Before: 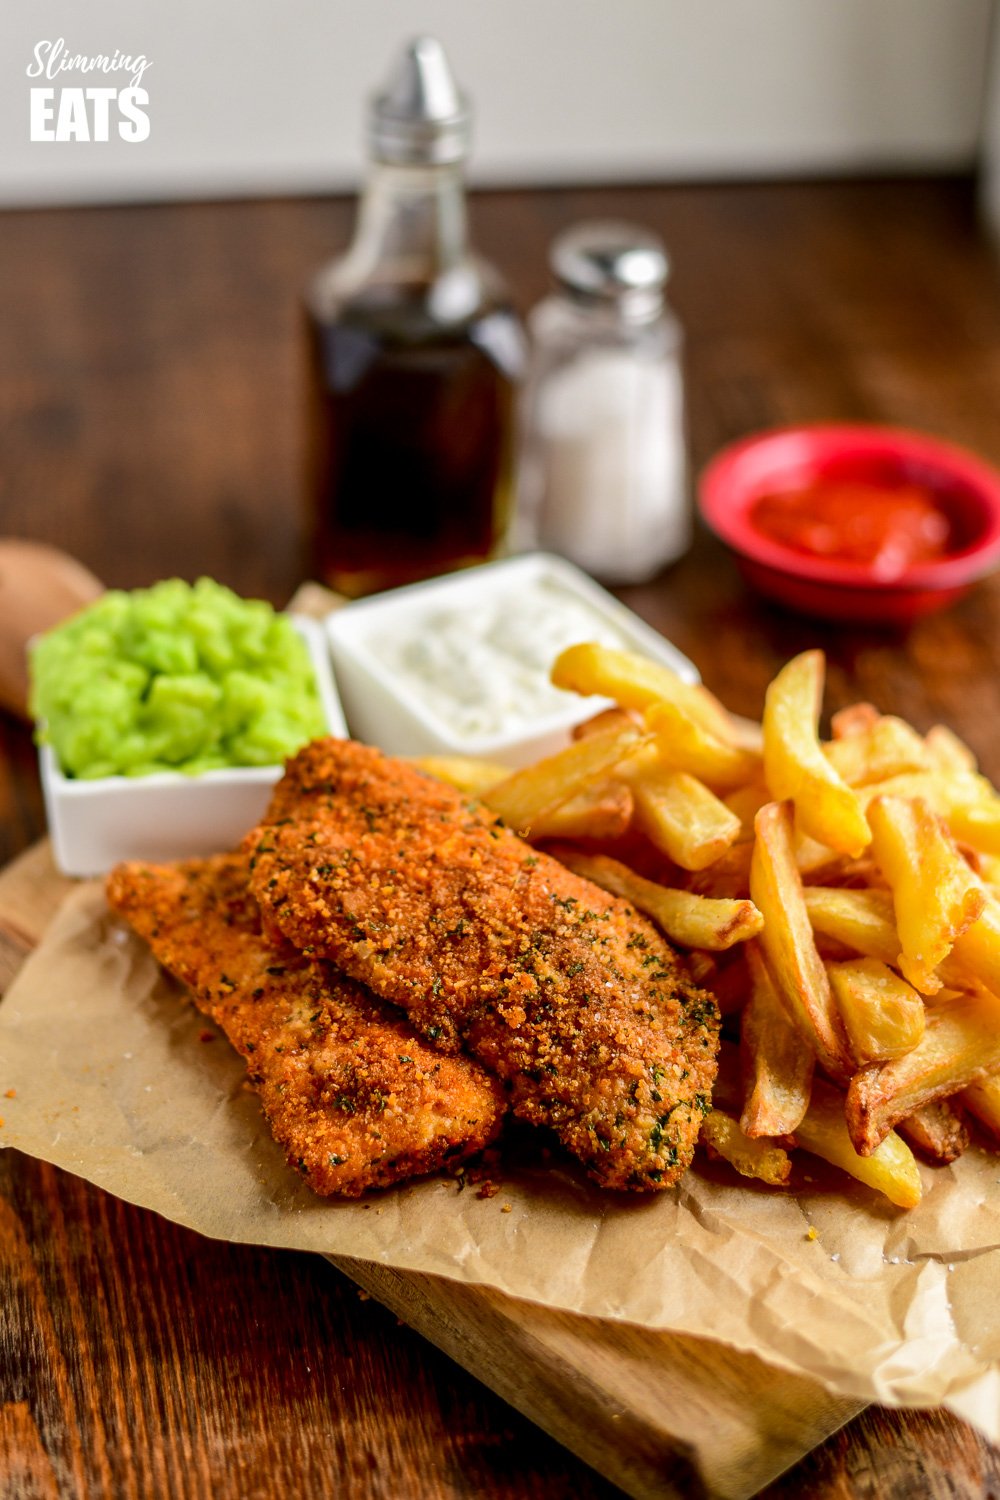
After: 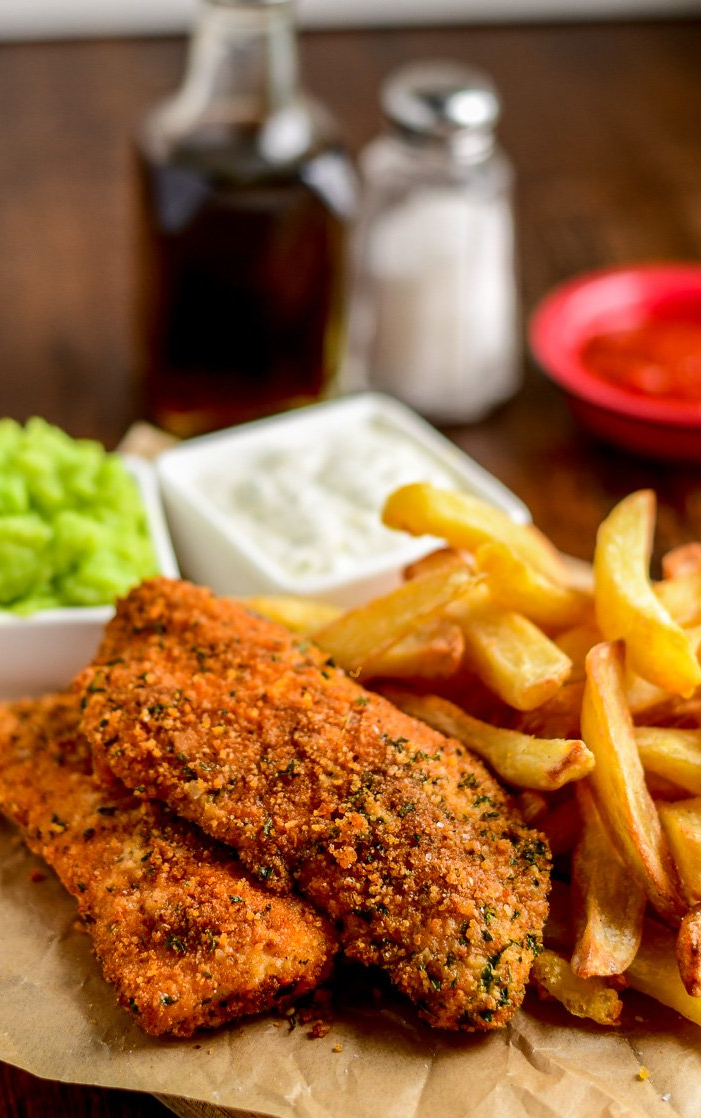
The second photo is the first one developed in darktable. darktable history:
crop and rotate: left 16.922%, top 10.695%, right 12.948%, bottom 14.714%
